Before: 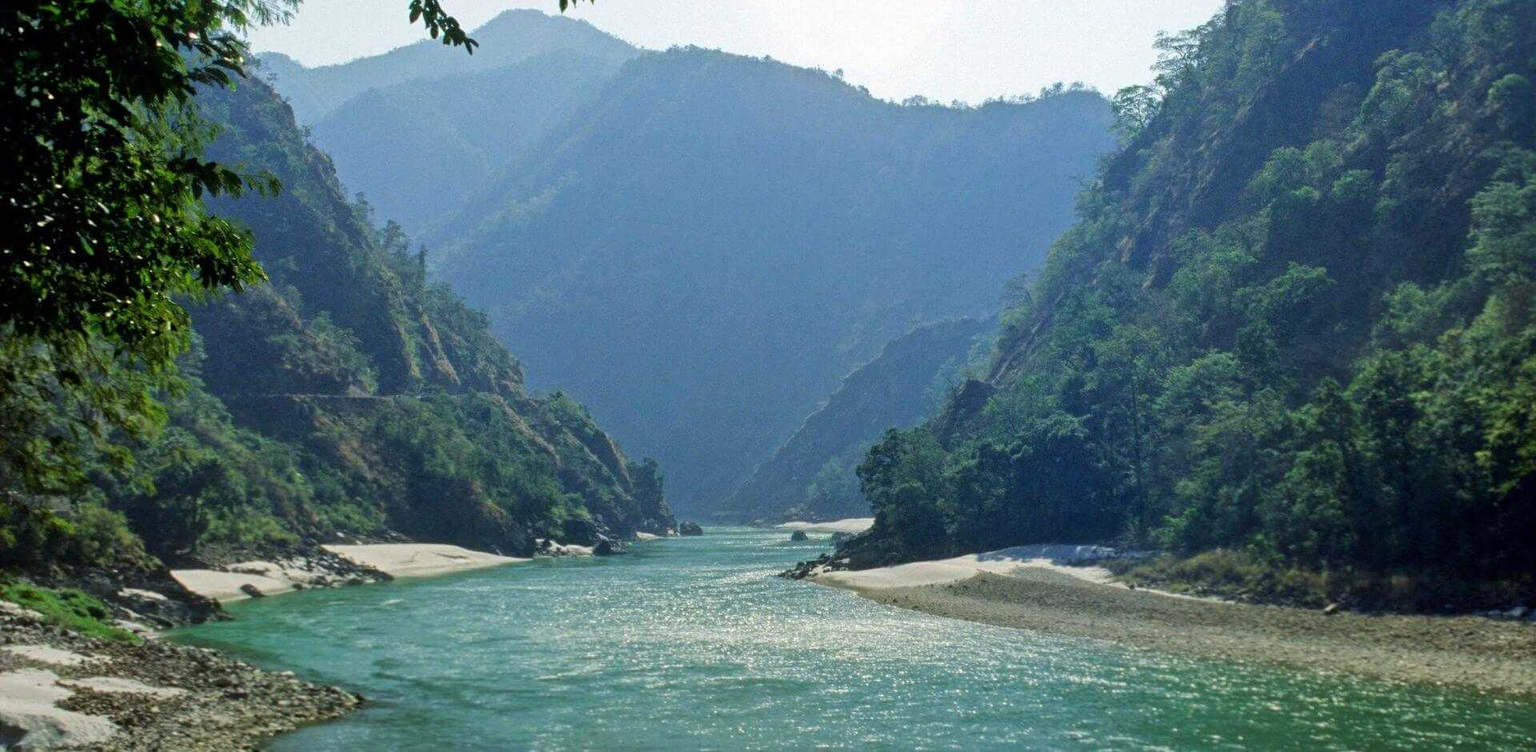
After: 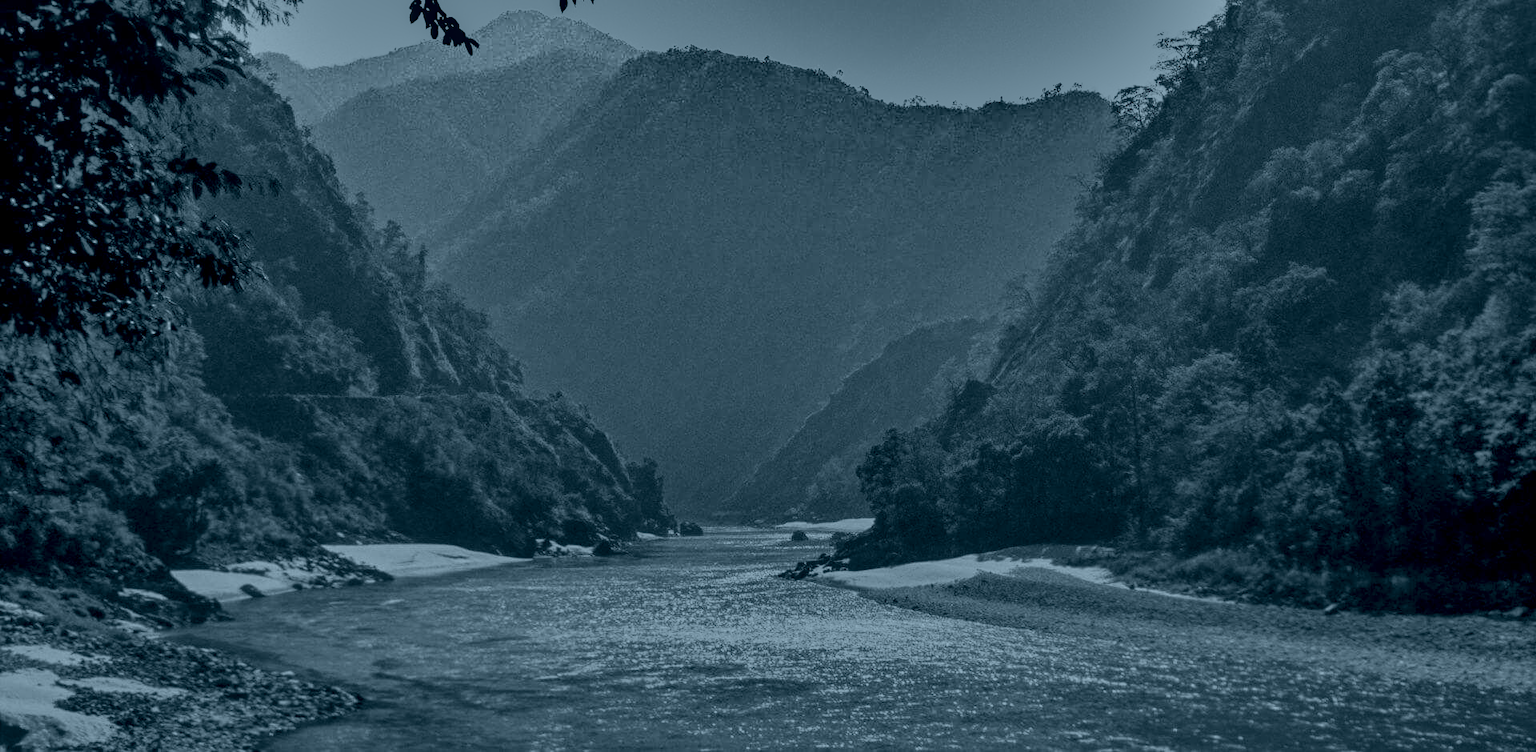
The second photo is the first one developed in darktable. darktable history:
tone equalizer: on, module defaults
colorize: hue 194.4°, saturation 29%, source mix 61.75%, lightness 3.98%, version 1
local contrast: on, module defaults
exposure: exposure 1.089 EV, compensate highlight preservation false
shadows and highlights: shadows 60, highlights -60.23, soften with gaussian
